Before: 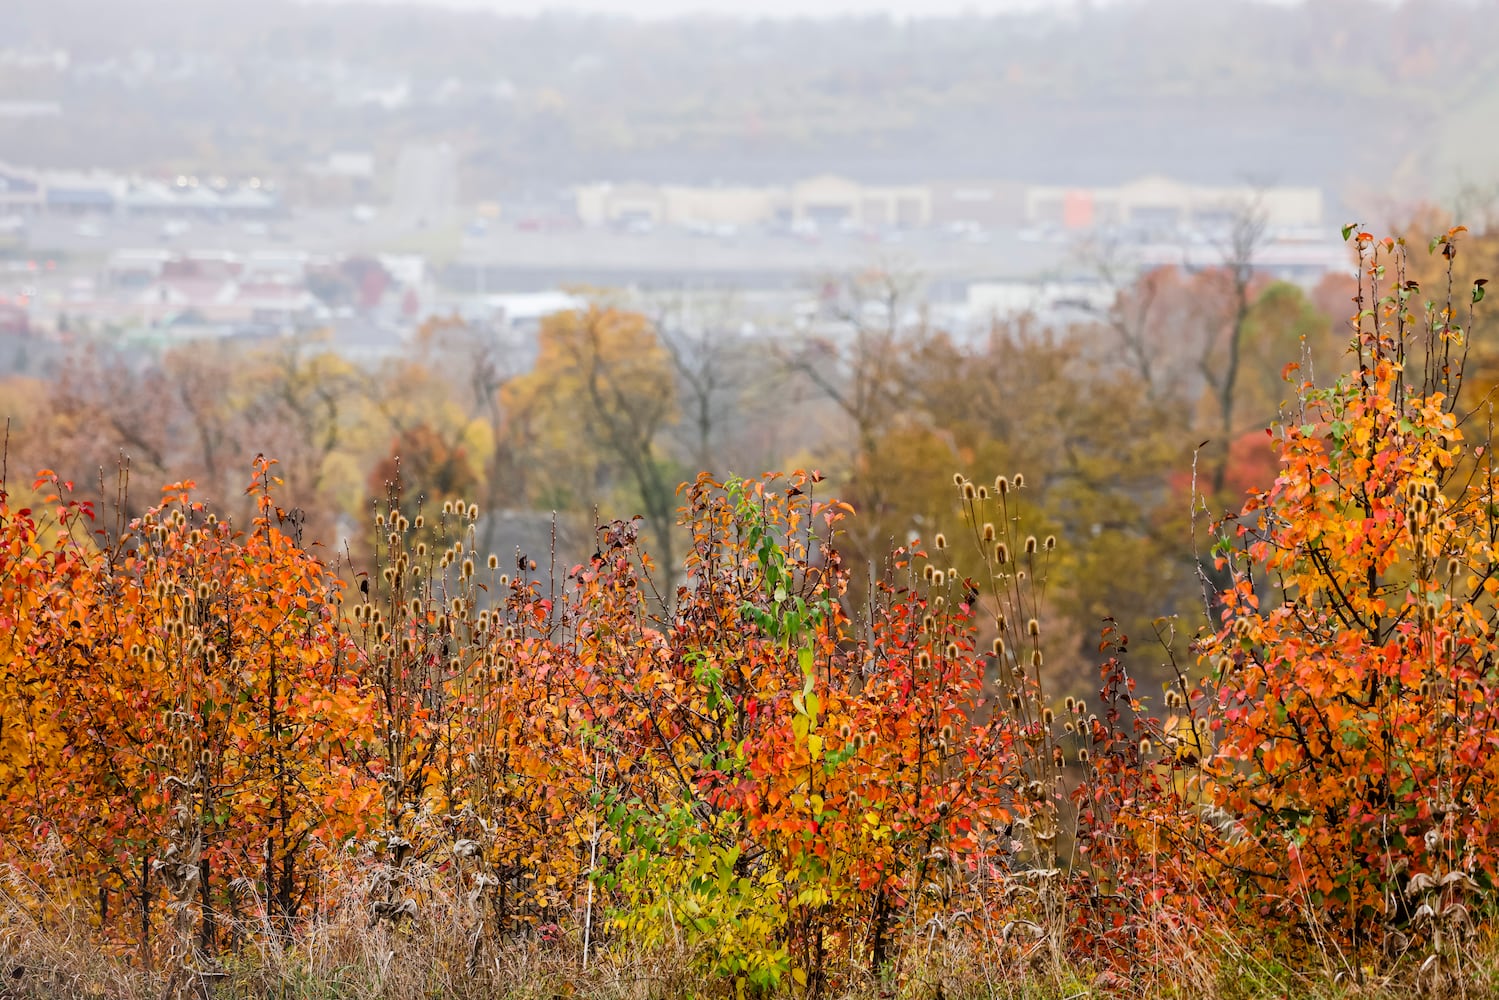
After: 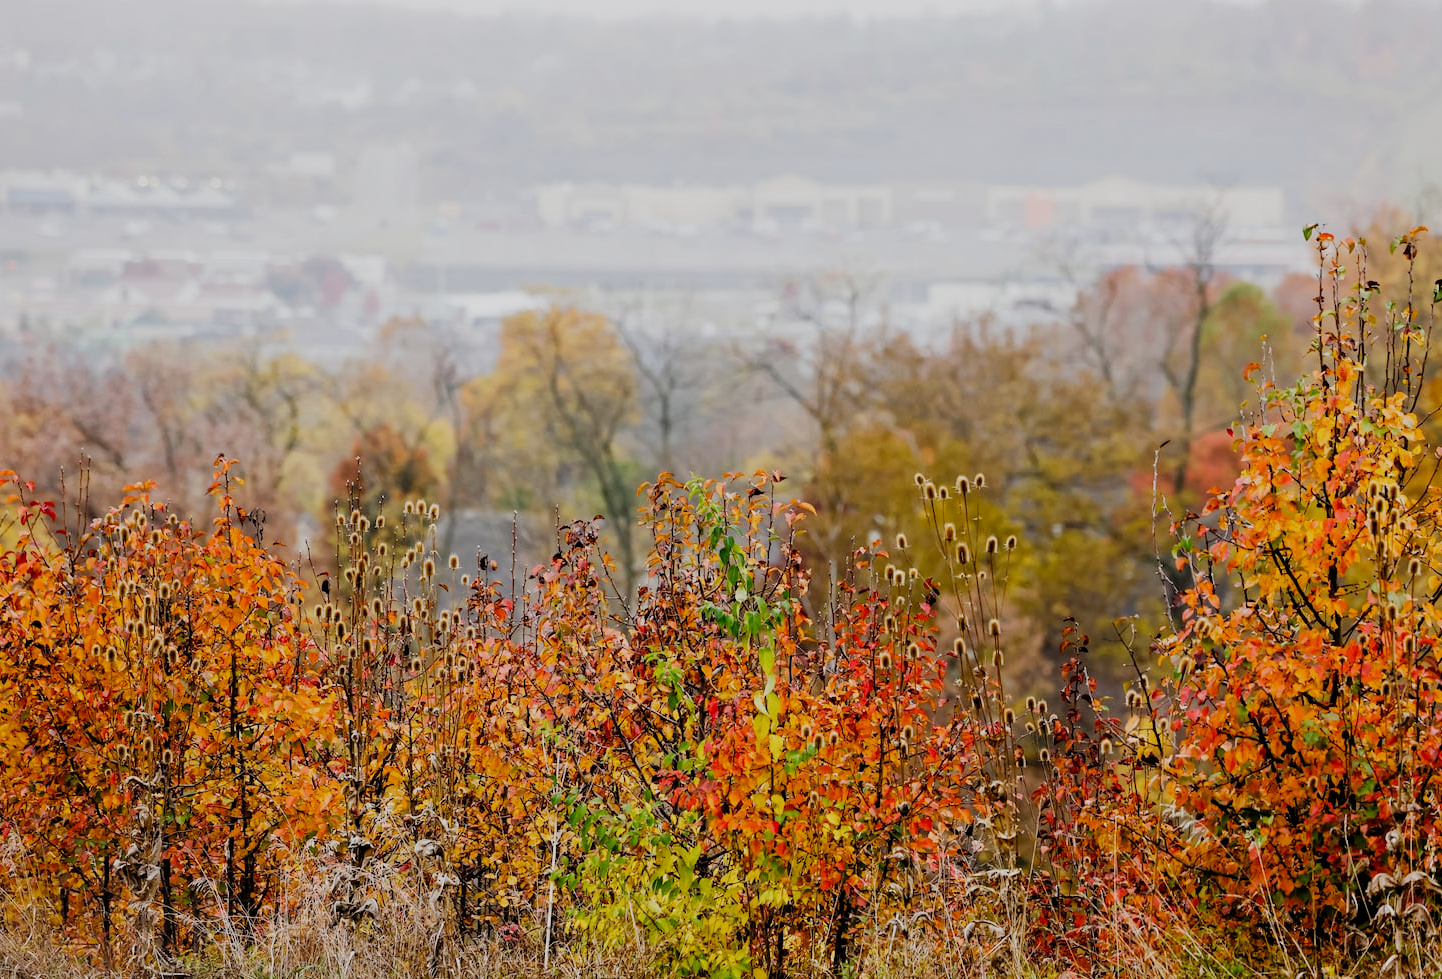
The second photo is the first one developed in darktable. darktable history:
filmic rgb: black relative exposure -7.65 EV, white relative exposure 4.56 EV, hardness 3.61, contrast 1.108, preserve chrominance no, color science v5 (2021)
crop and rotate: left 2.615%, right 1.179%, bottom 2.075%
